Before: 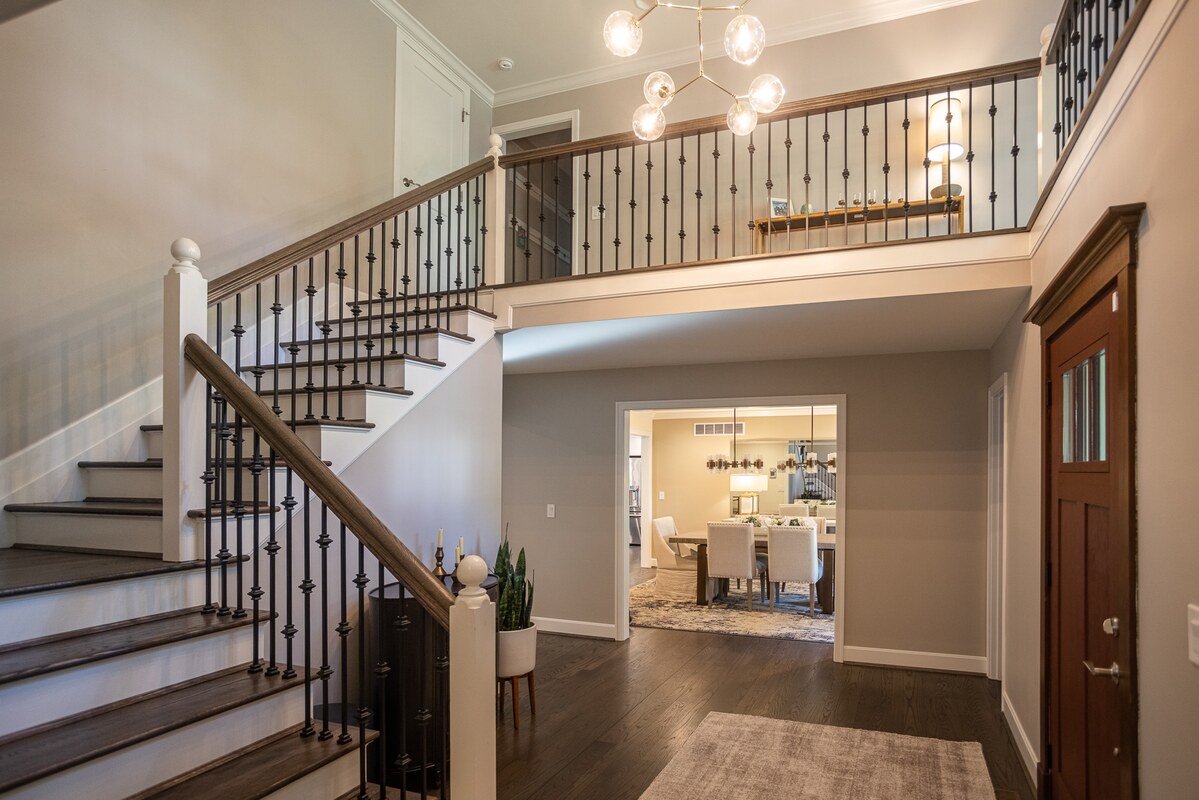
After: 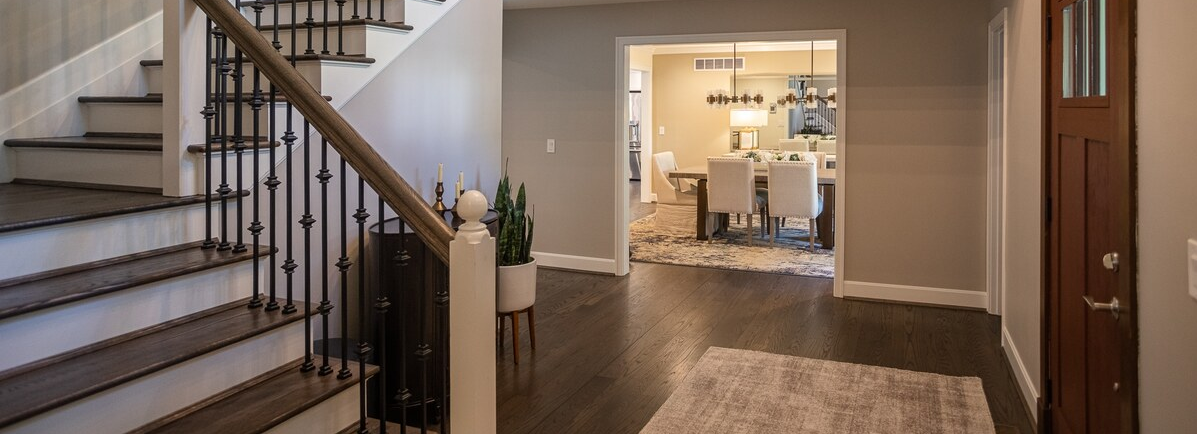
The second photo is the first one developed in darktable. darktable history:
crop and rotate: top 45.652%, right 0.093%
